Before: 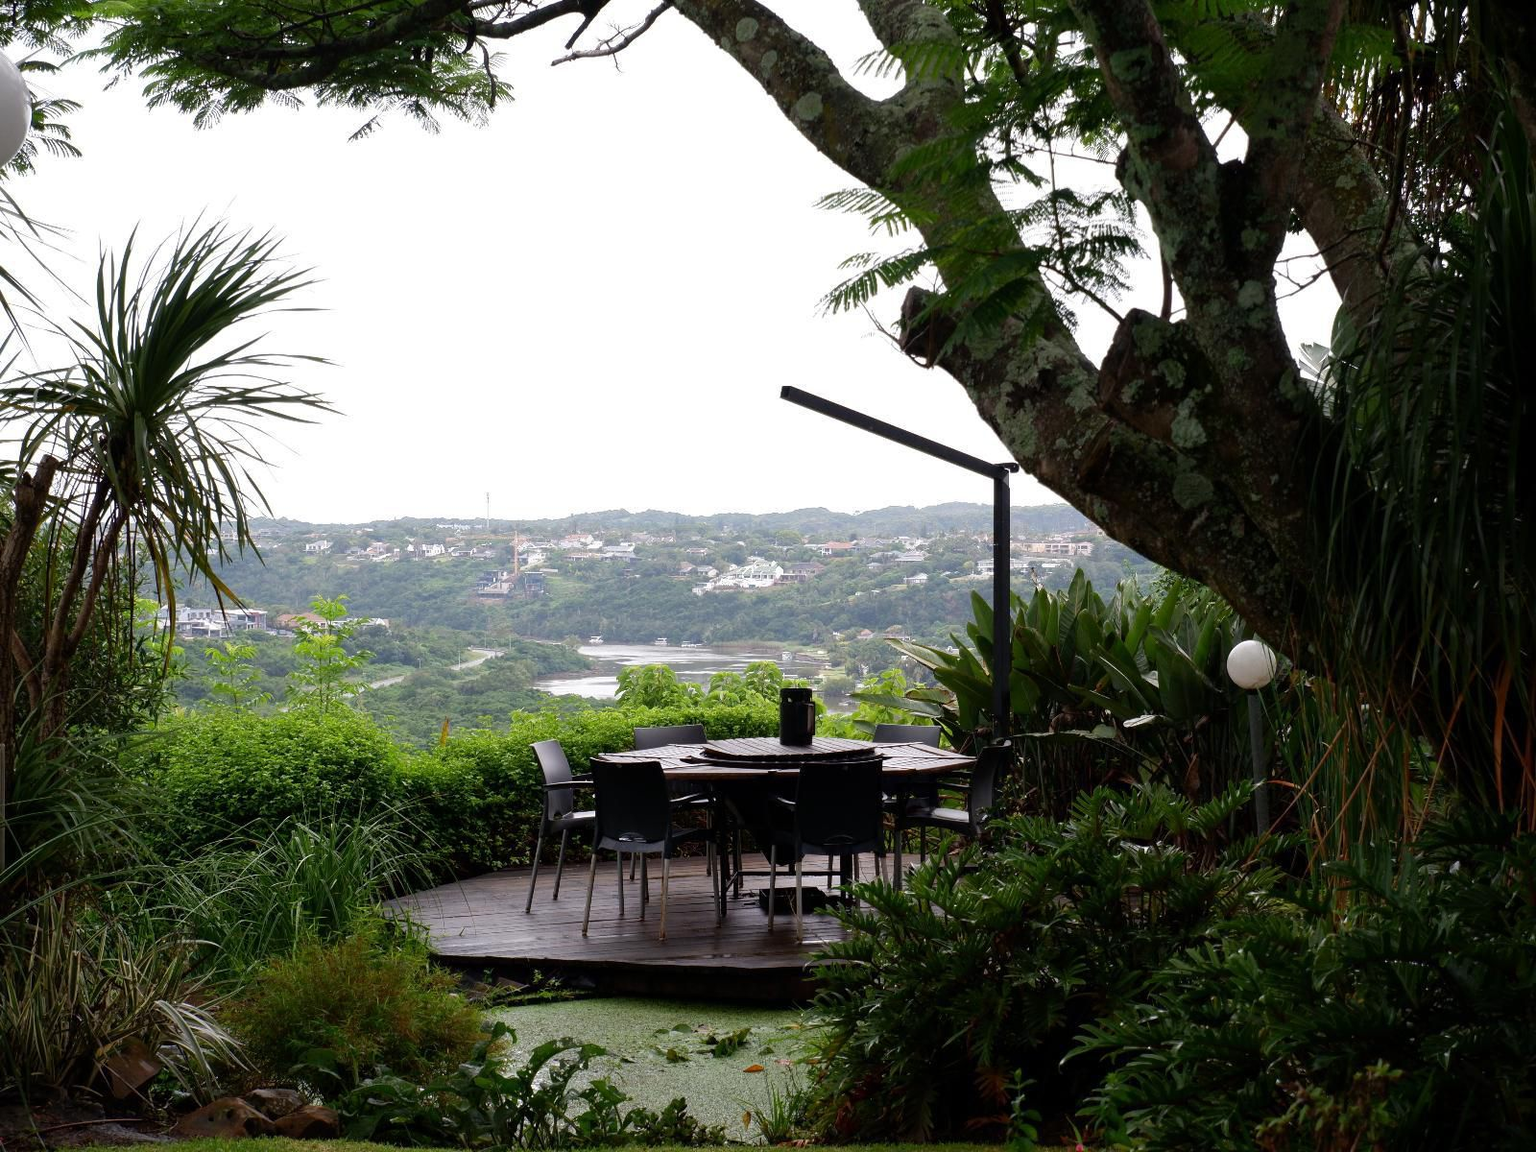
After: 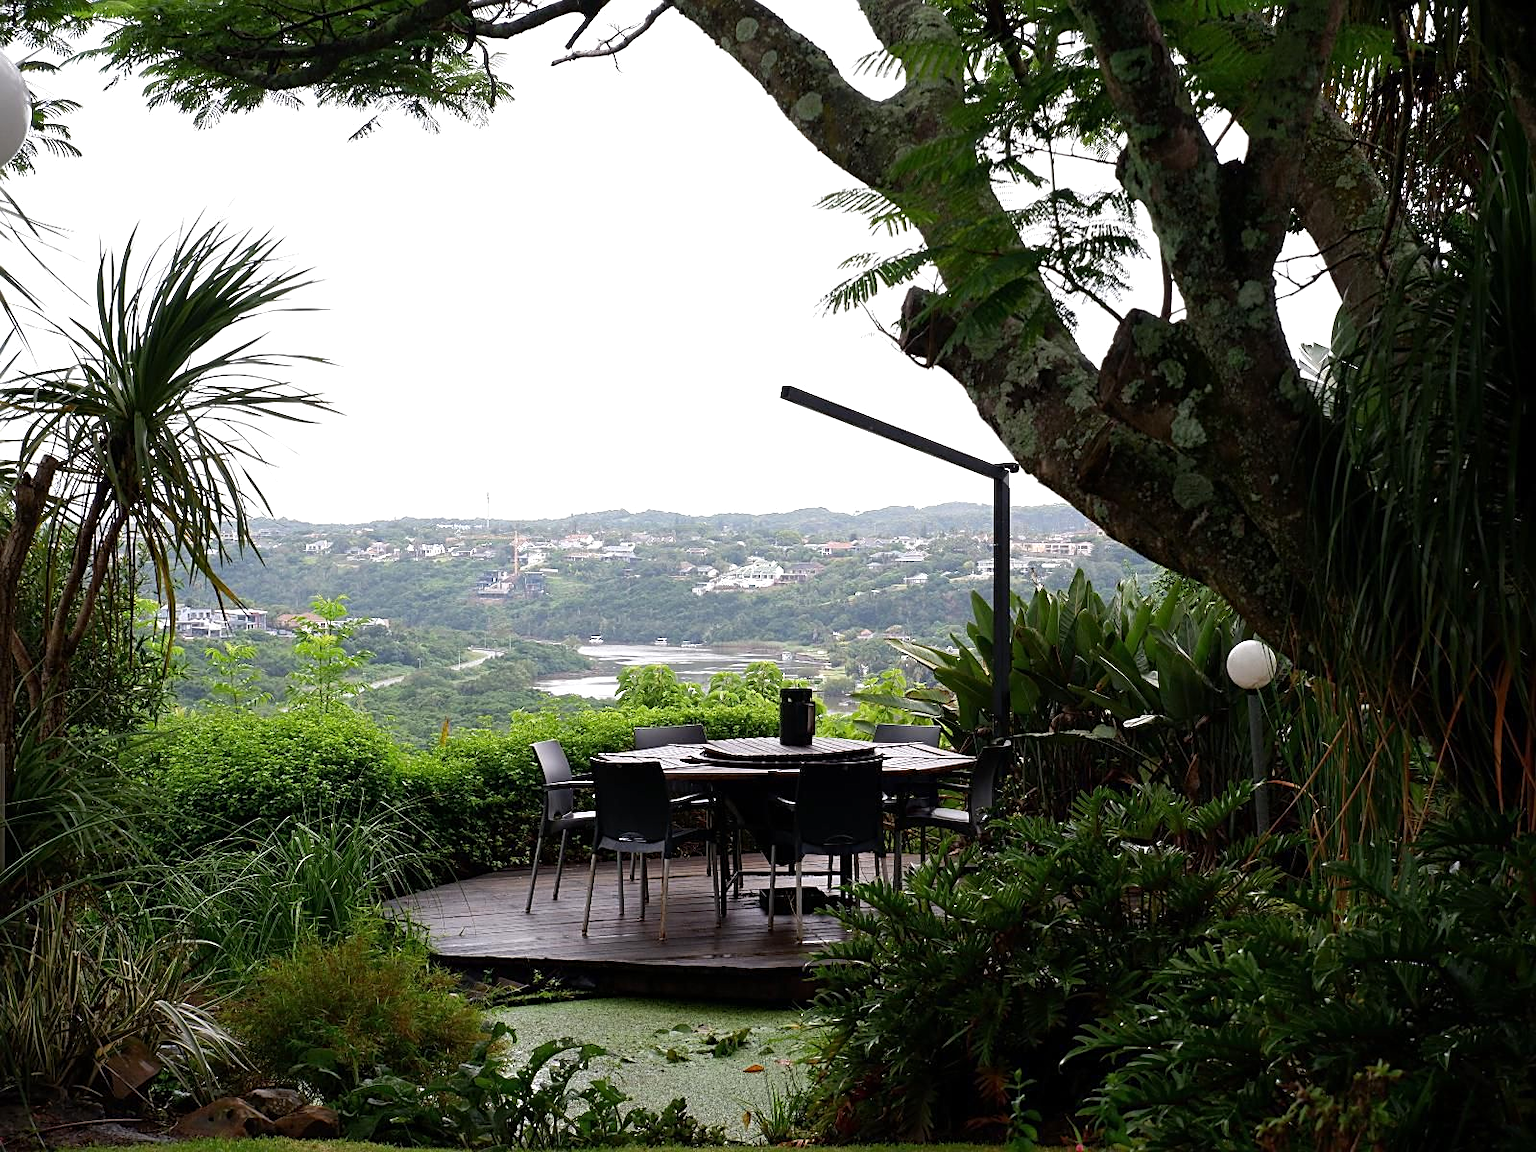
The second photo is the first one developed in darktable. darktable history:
sharpen: on, module defaults
exposure: exposure 0.2 EV, compensate highlight preservation false
